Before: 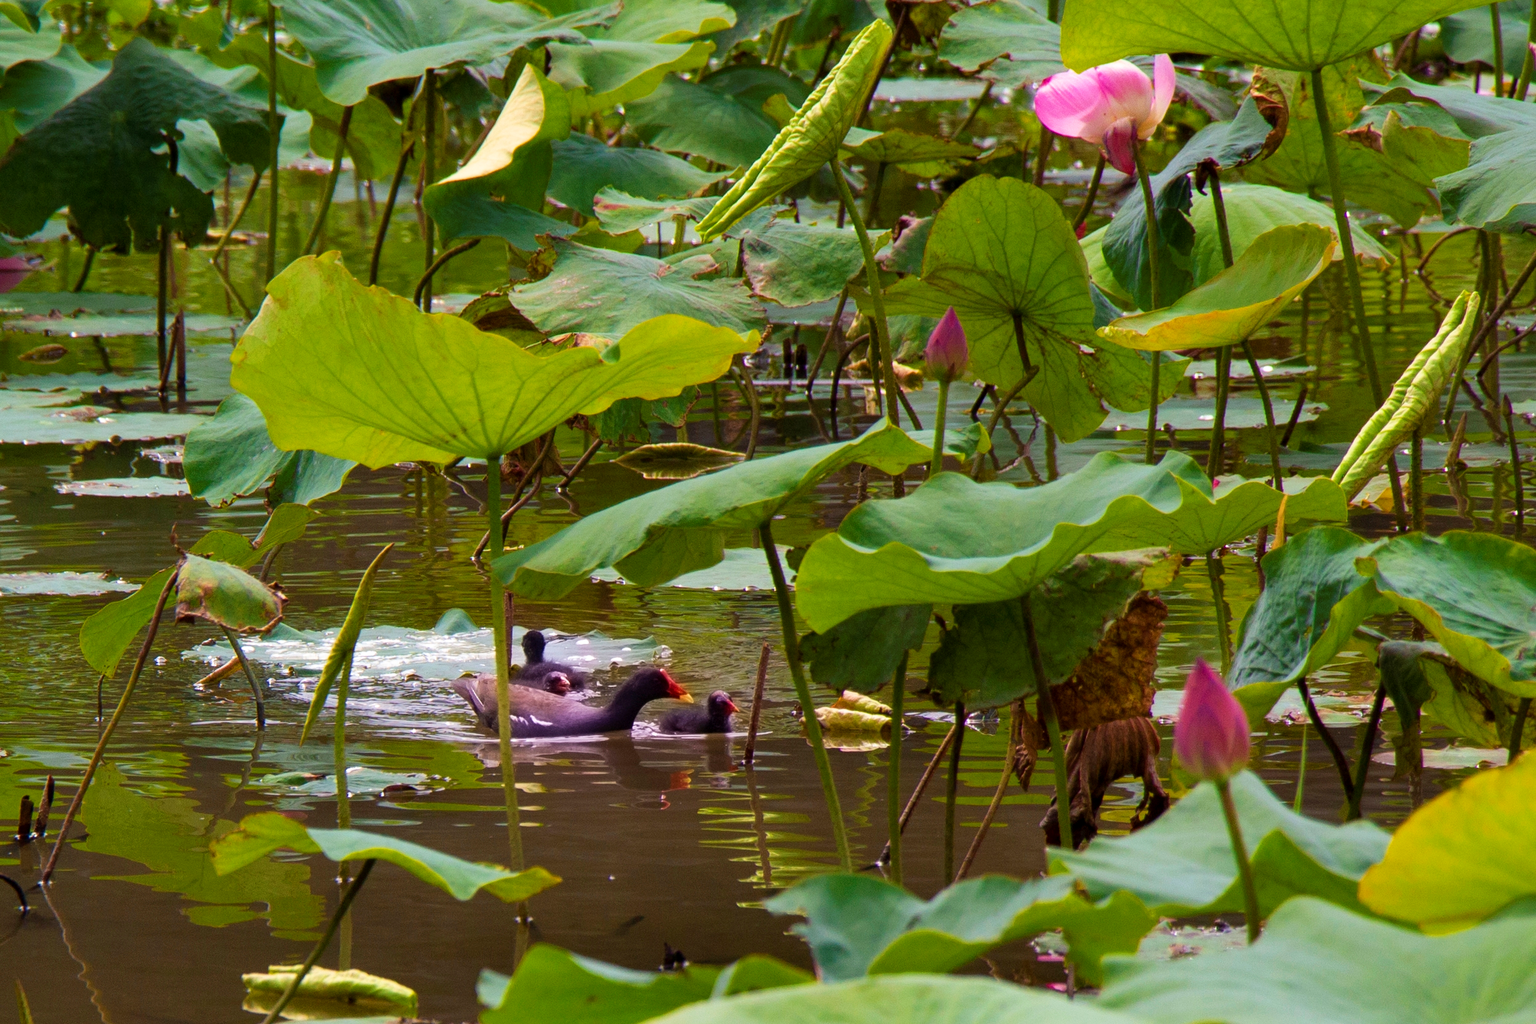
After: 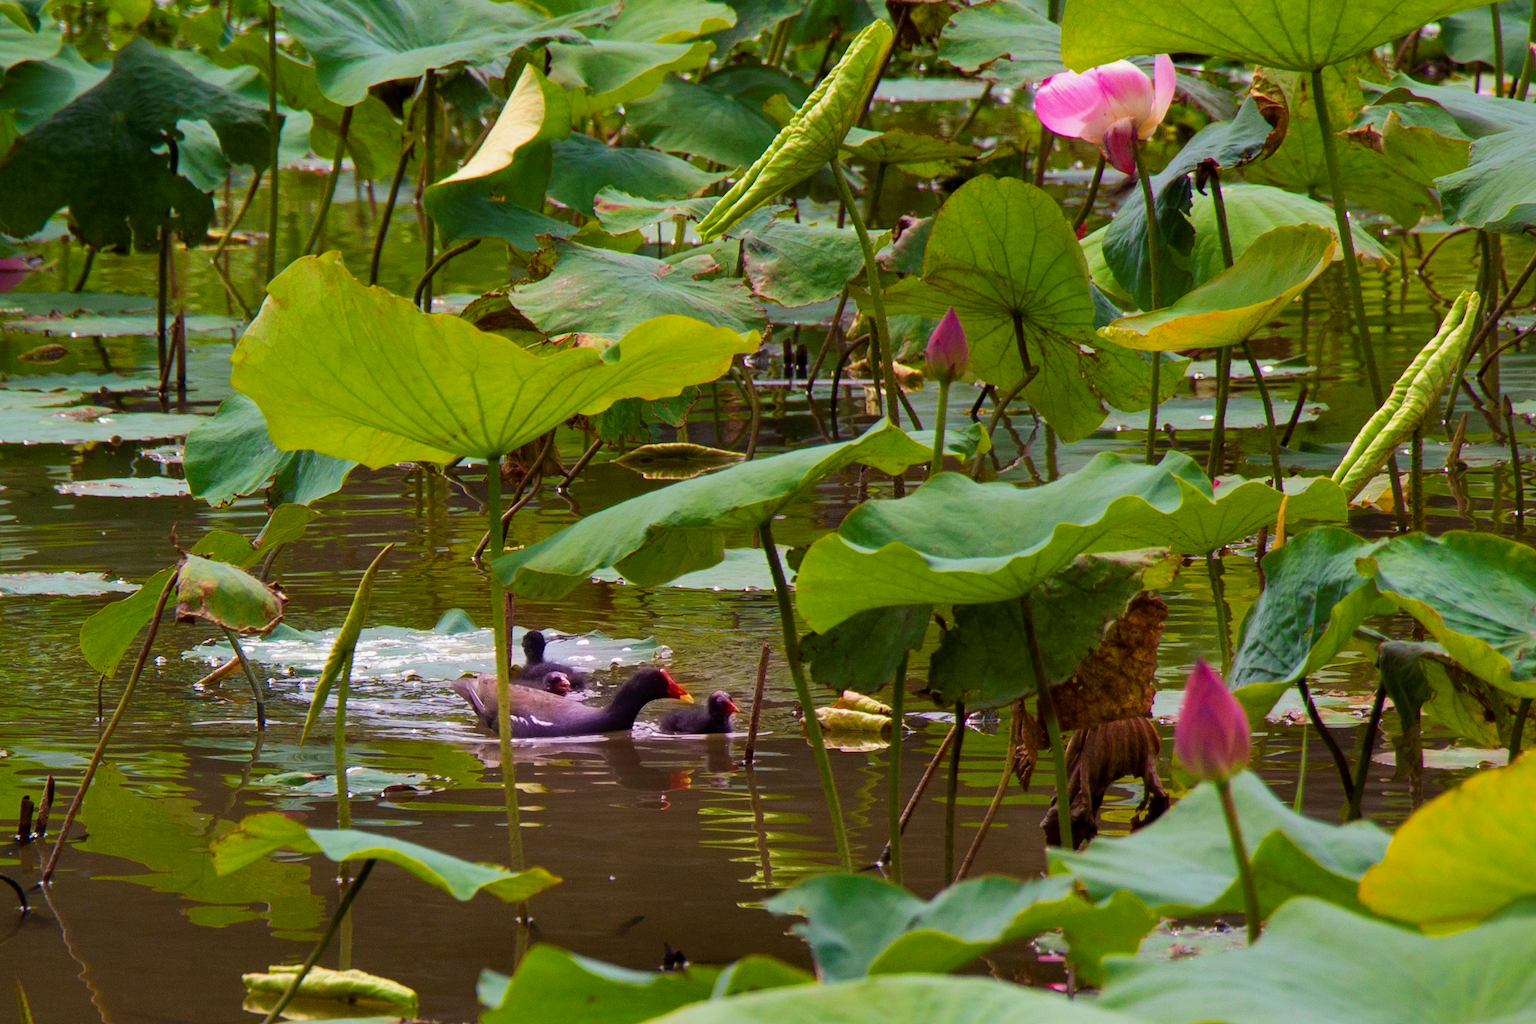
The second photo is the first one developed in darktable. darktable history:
shadows and highlights: shadows -20.23, white point adjustment -1.98, highlights -35.21, highlights color adjustment 0.195%
